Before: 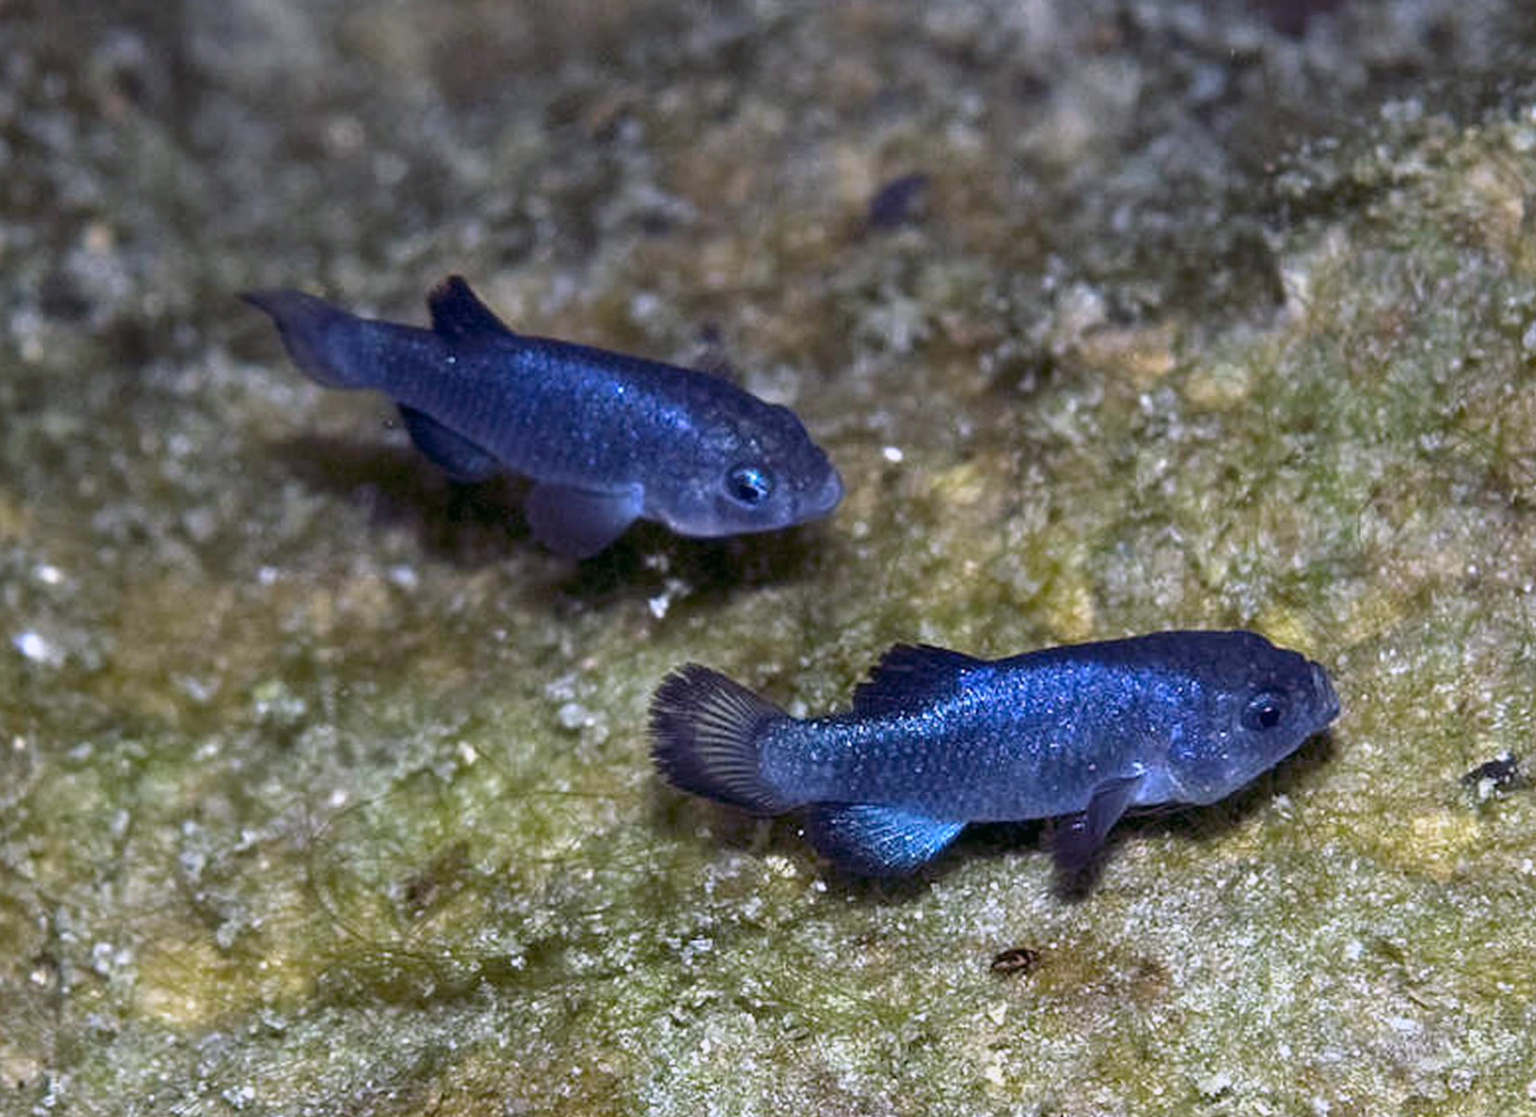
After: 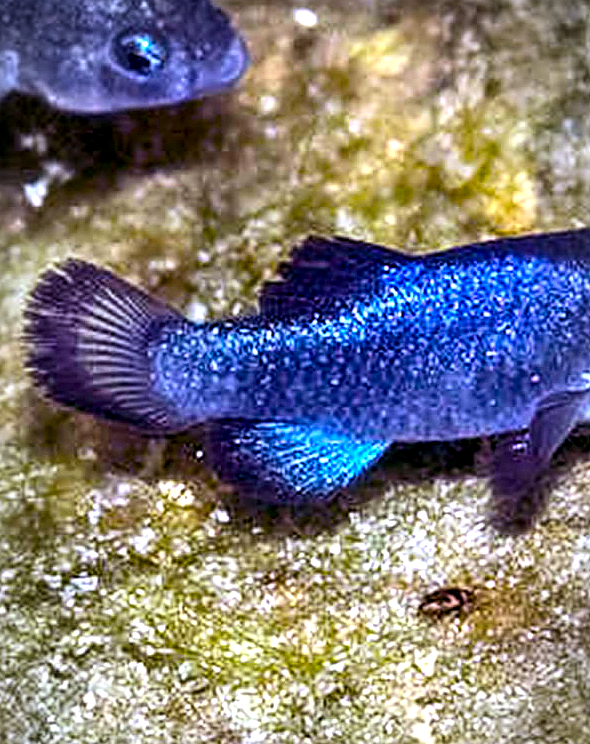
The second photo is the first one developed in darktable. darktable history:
crop: left 40.894%, top 39.344%, right 25.744%, bottom 2.819%
sharpen: on, module defaults
vignetting: automatic ratio true
local contrast: detail 130%
exposure: black level correction 0.001, exposure 0.5 EV, compensate highlight preservation false
color balance rgb: power › luminance -7.886%, power › chroma 1.325%, power › hue 330.33°, perceptual saturation grading › global saturation 30.149%, perceptual brilliance grading › global brilliance 12.412%, global vibrance 34.956%
contrast brightness saturation: contrast 0.148, brightness 0.053
